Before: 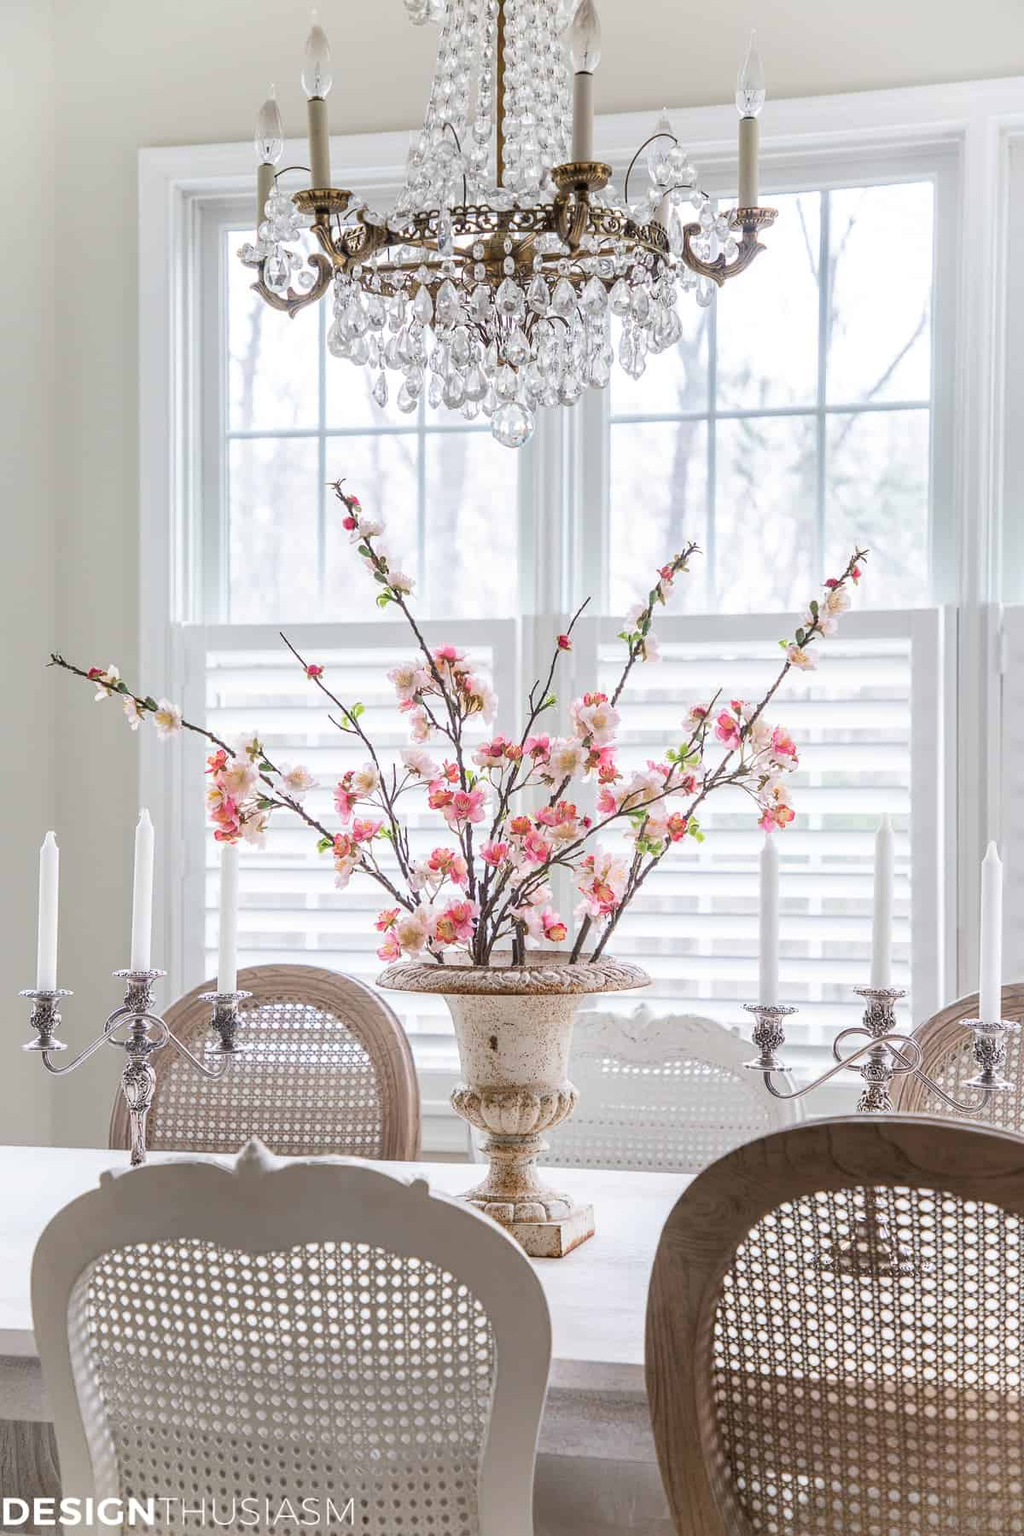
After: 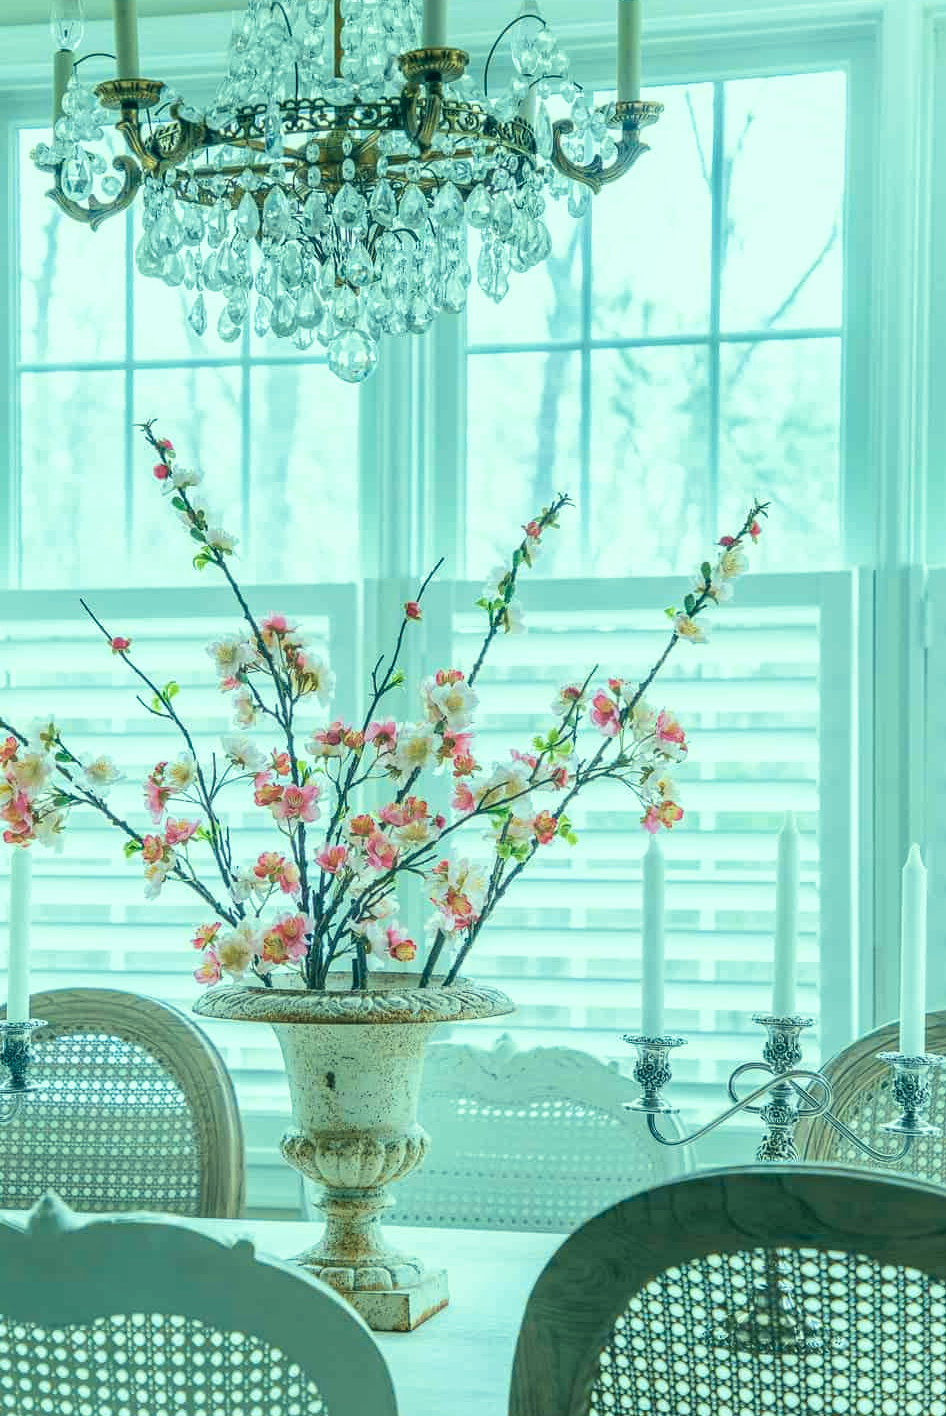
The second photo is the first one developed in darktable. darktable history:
local contrast: detail 110%
contrast brightness saturation: saturation -0.05
crop and rotate: left 20.74%, top 7.912%, right 0.375%, bottom 13.378%
white balance: red 0.976, blue 1.04
color correction: highlights a* -20.08, highlights b* 9.8, shadows a* -20.4, shadows b* -10.76
velvia: strength 39.63%
